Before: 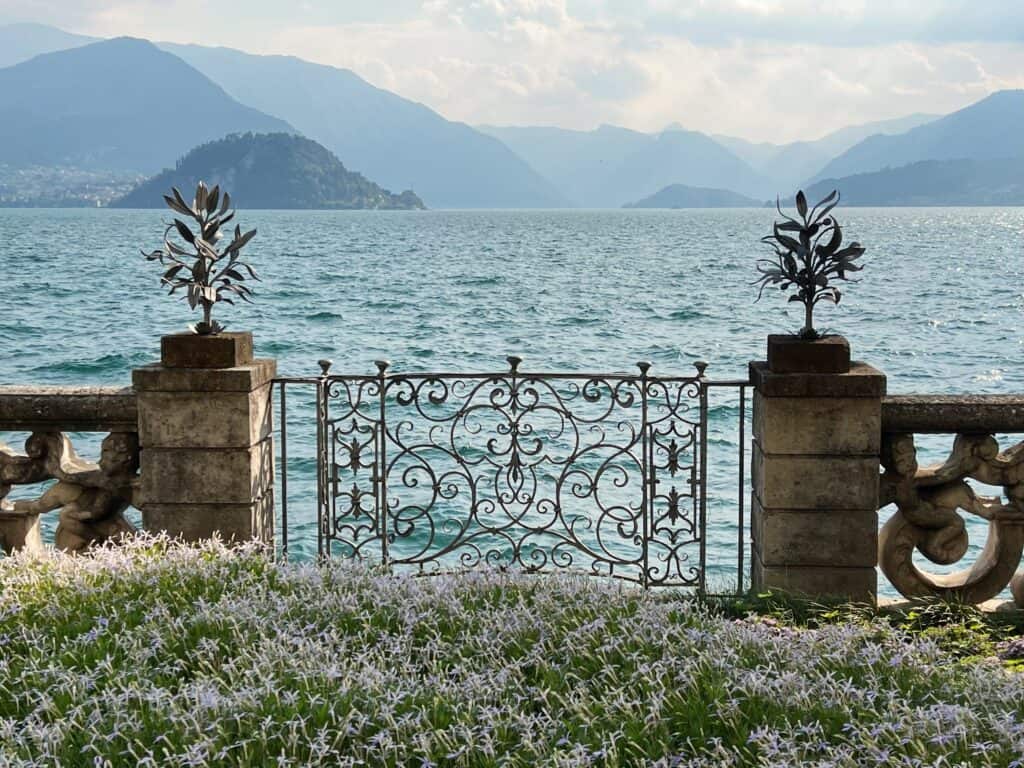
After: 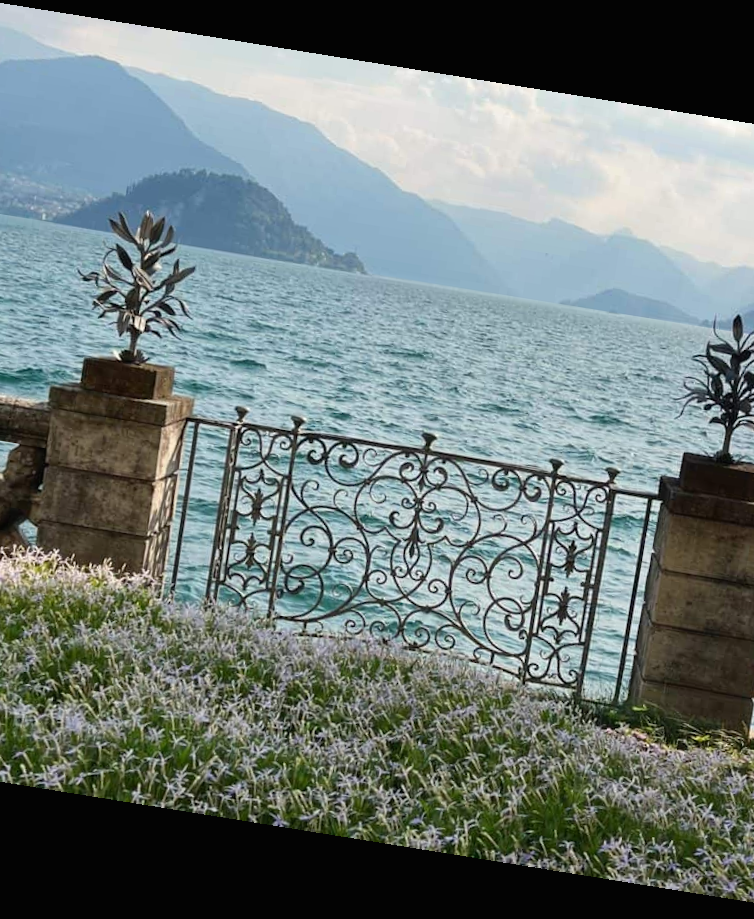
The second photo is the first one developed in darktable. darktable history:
contrast brightness saturation: contrast -0.02, brightness -0.01, saturation 0.03
rotate and perspective: rotation 9.12°, automatic cropping off
crop and rotate: left 12.648%, right 20.685%
